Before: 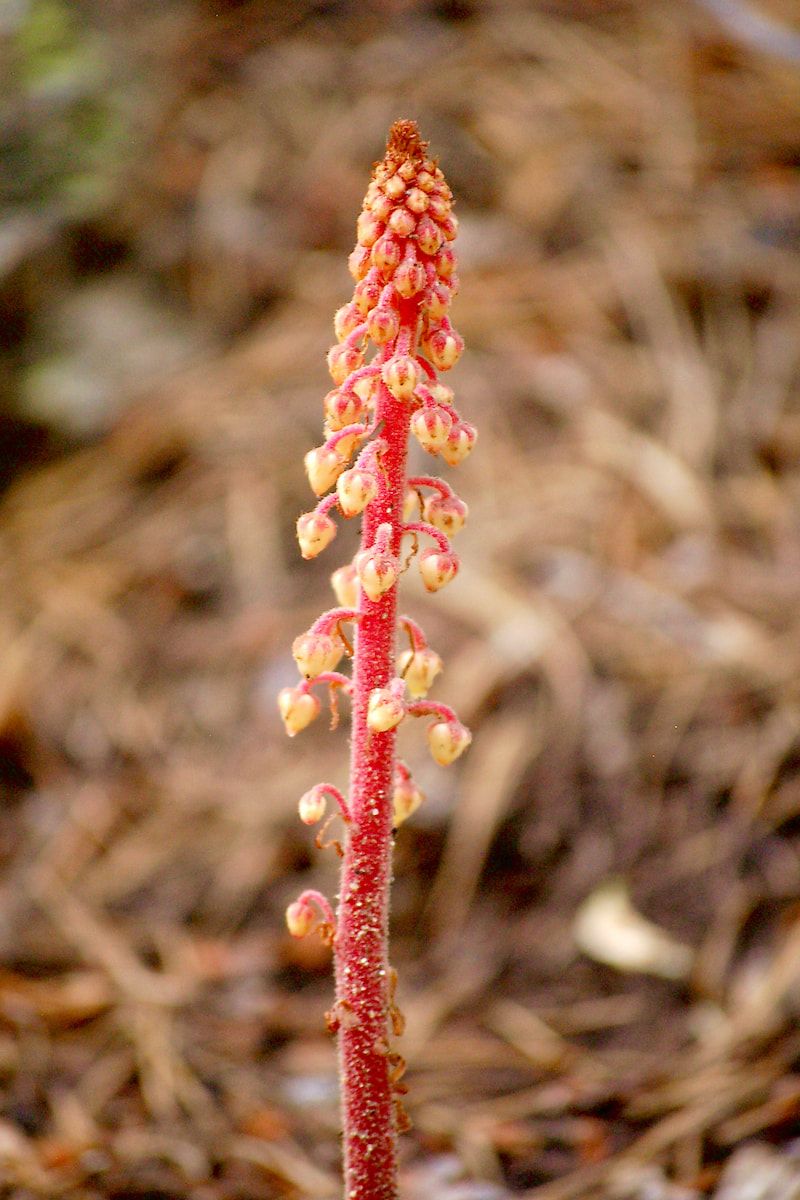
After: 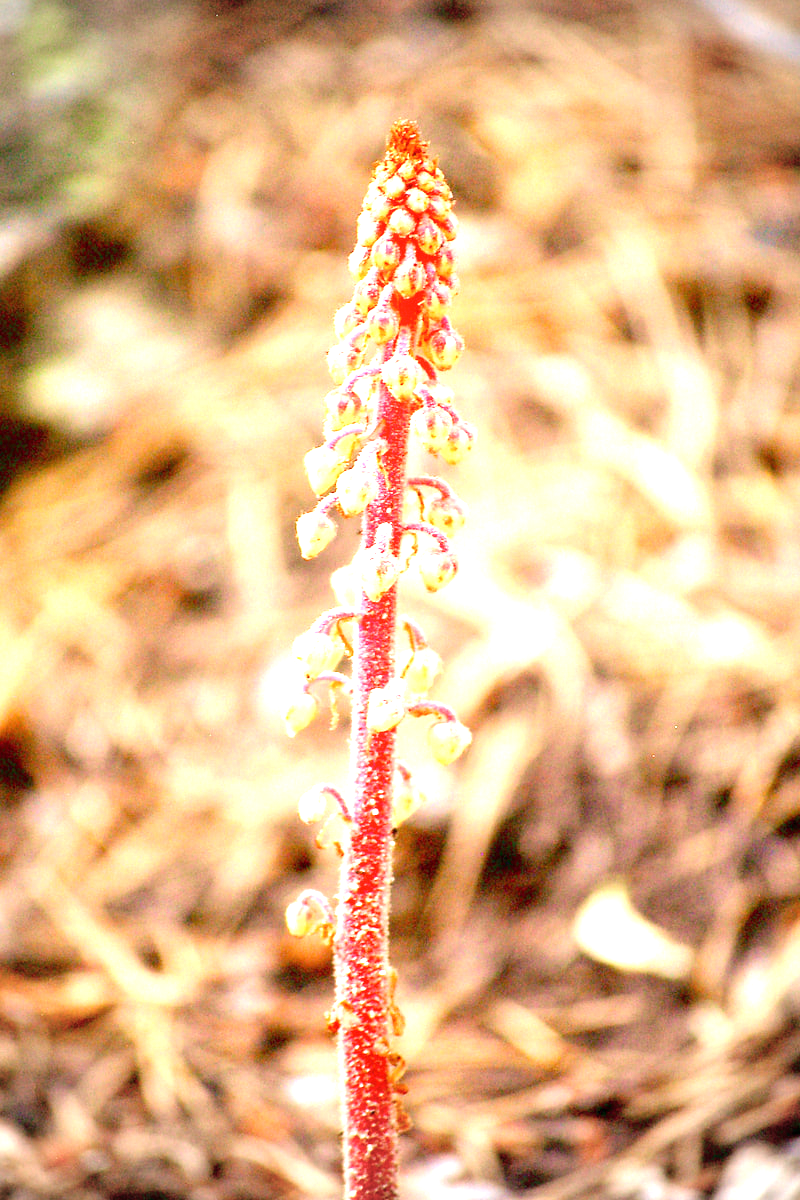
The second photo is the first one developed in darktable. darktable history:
contrast brightness saturation: saturation -0.05
color balance: lift [1, 0.998, 1.001, 1.002], gamma [1, 1.02, 1, 0.98], gain [1, 1.02, 1.003, 0.98]
vignetting: on, module defaults
base curve: exposure shift 0, preserve colors none
exposure: black level correction 0.001, exposure 1.822 EV, compensate exposure bias true, compensate highlight preservation false
